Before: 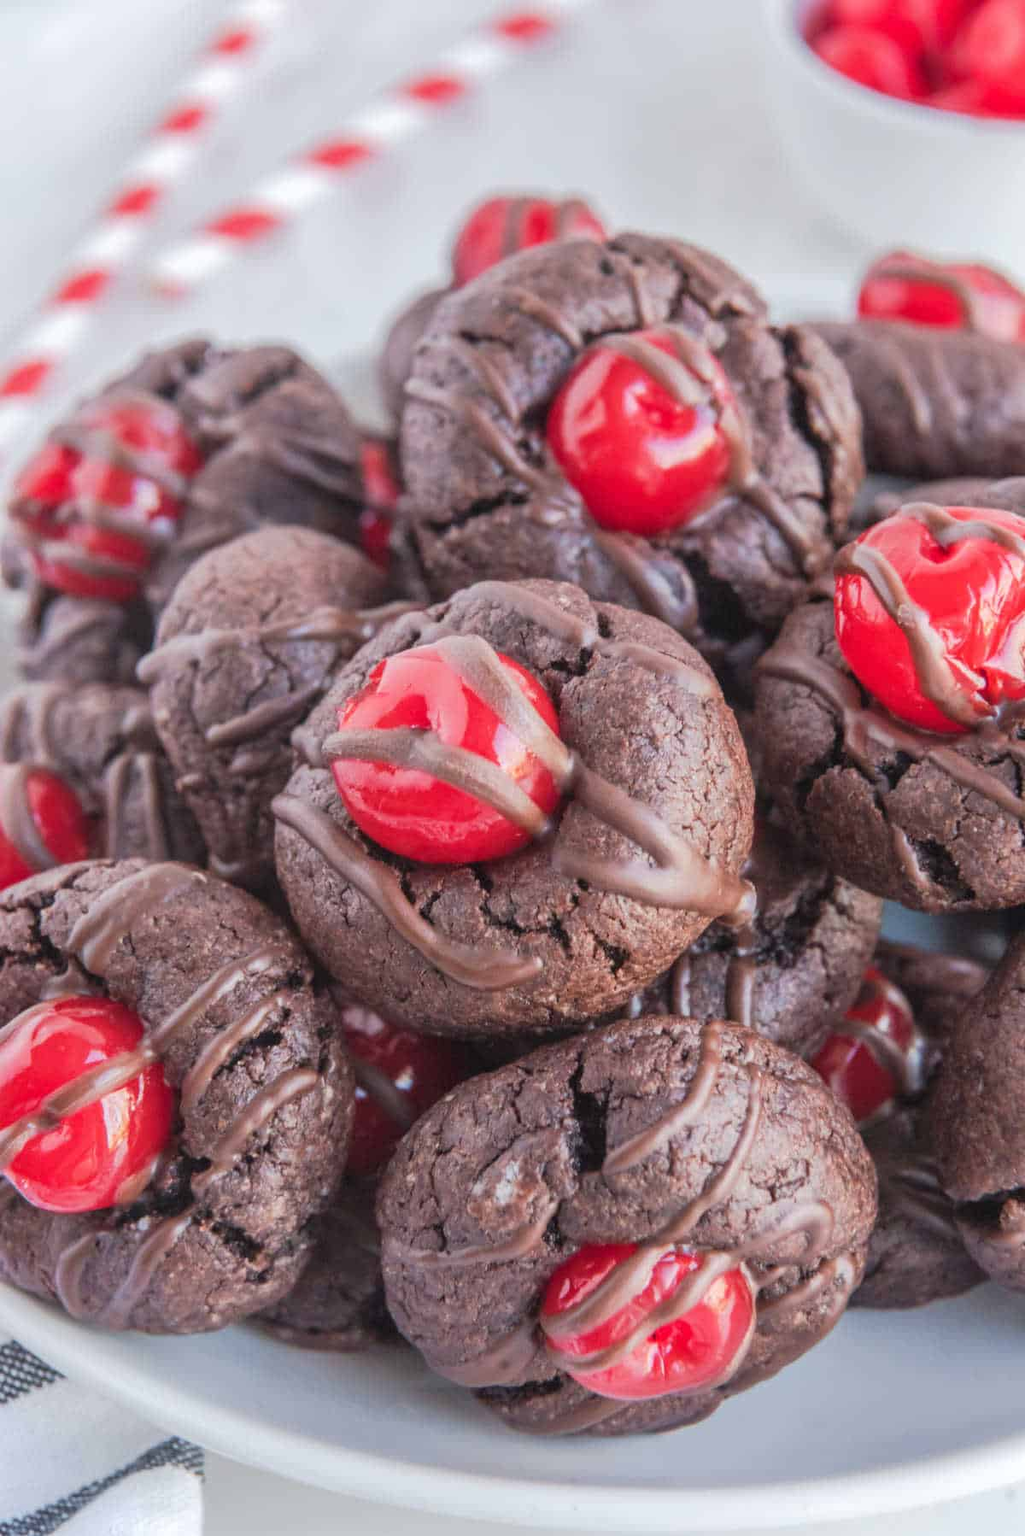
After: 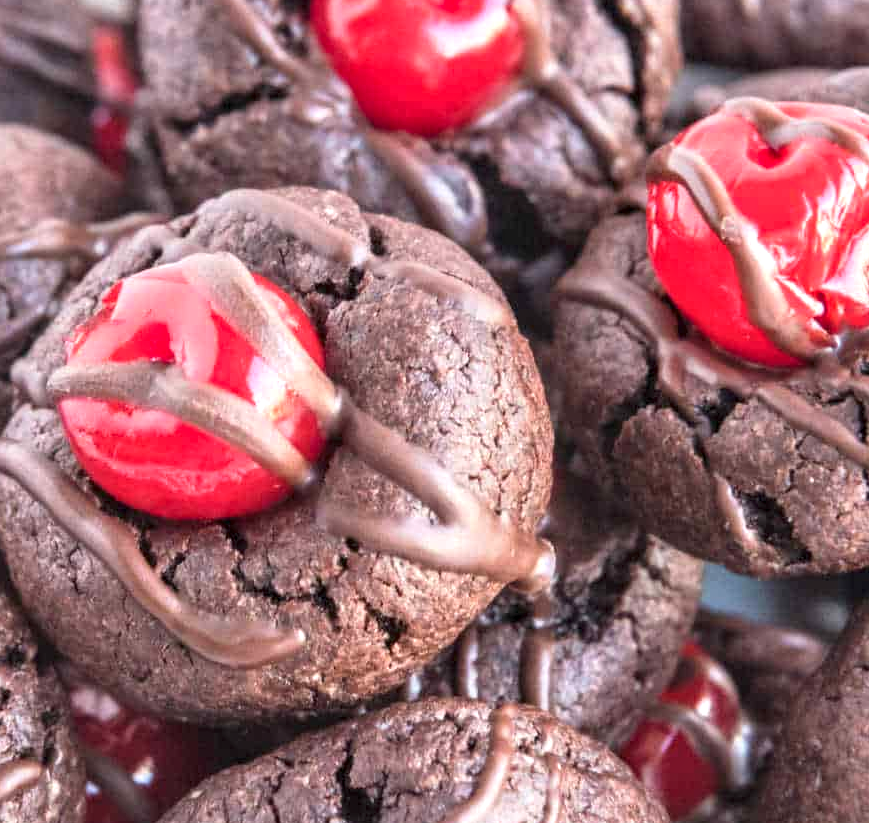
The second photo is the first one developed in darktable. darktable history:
exposure: exposure -1.49 EV, compensate exposure bias true, compensate highlight preservation false
crop and rotate: left 27.568%, top 27.373%, bottom 26.843%
contrast equalizer: octaves 7, y [[0.546, 0.552, 0.554, 0.554, 0.552, 0.546], [0.5 ×6], [0.5 ×6], [0 ×6], [0 ×6]]
